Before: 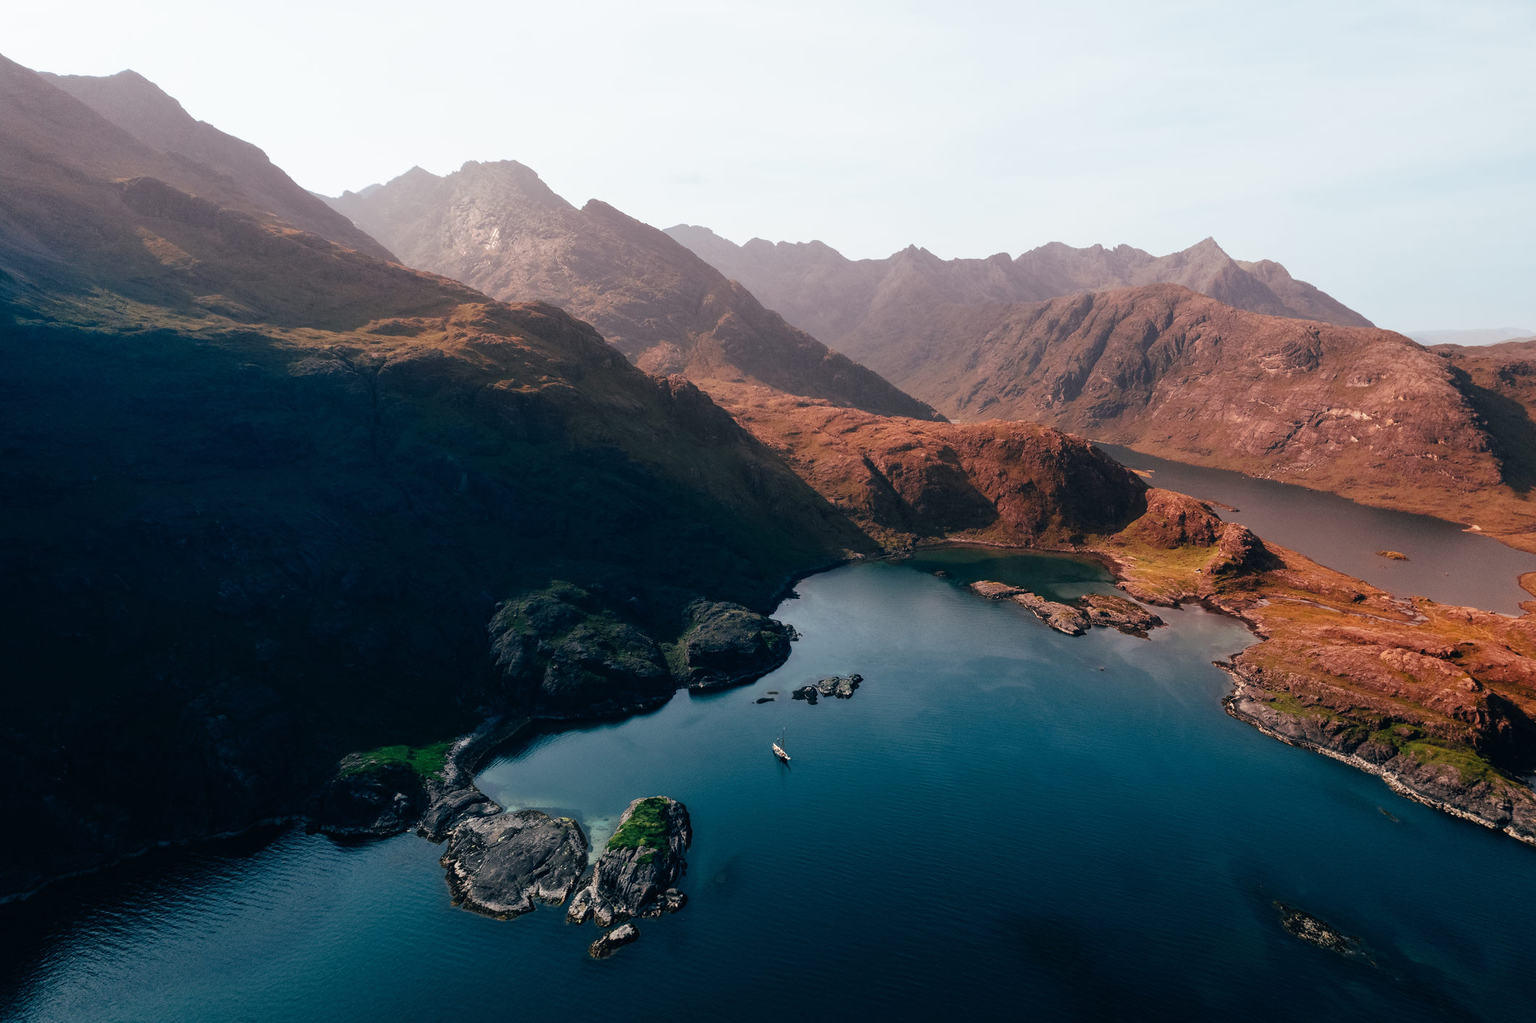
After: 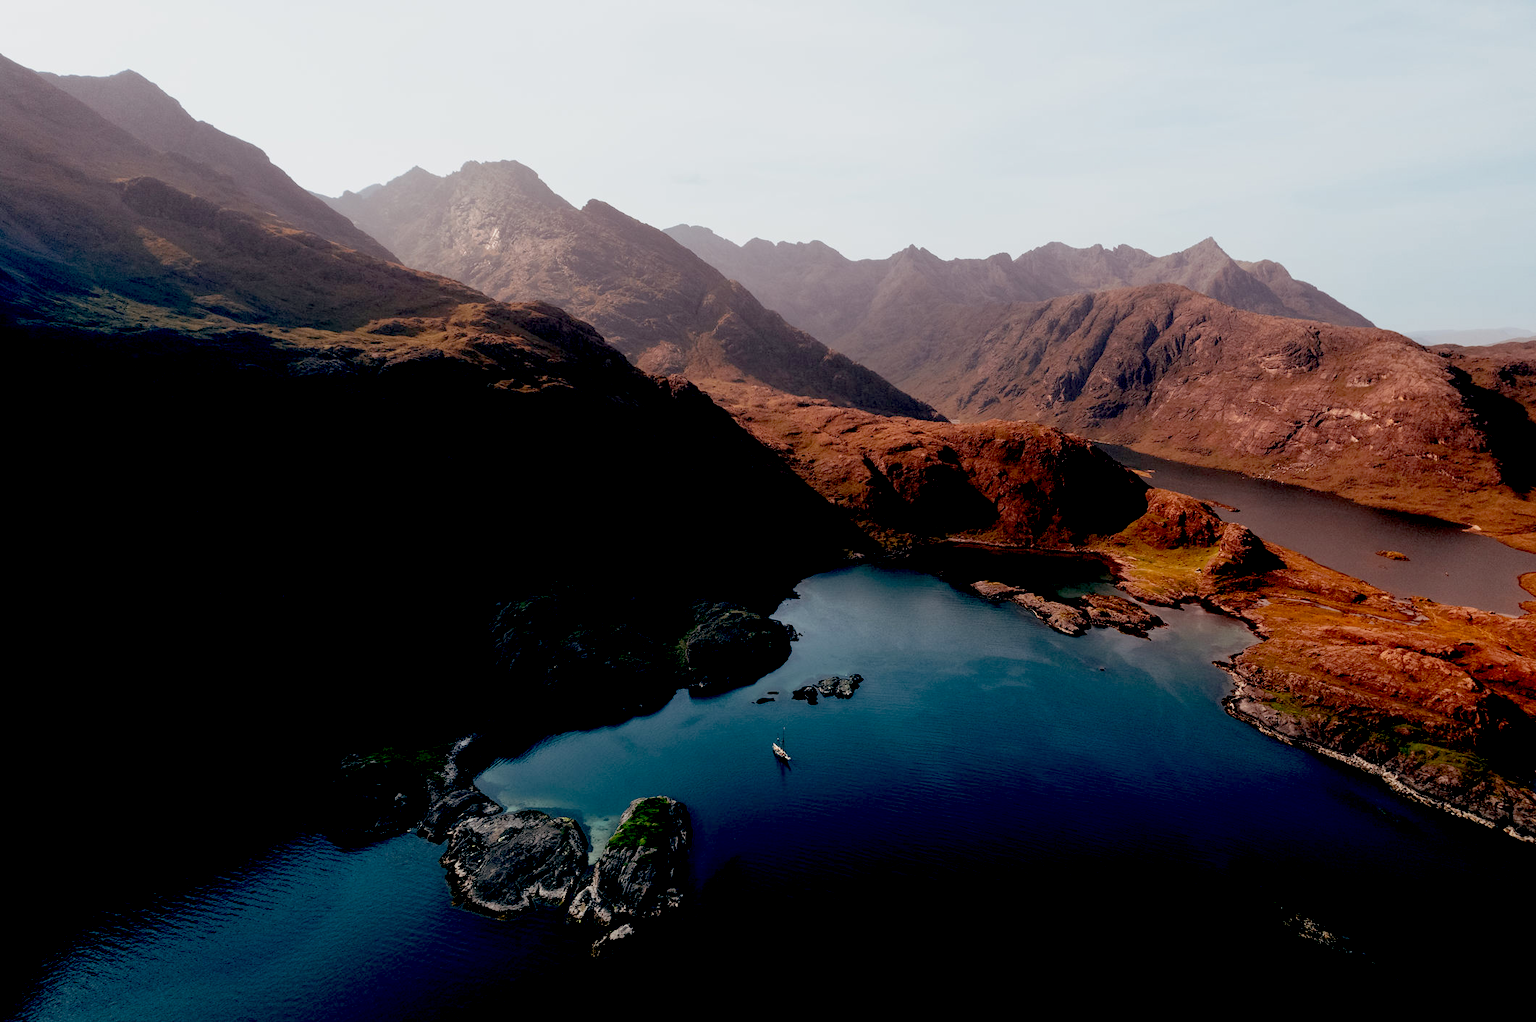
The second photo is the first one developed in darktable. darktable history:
exposure: black level correction 0.046, exposure -0.23 EV, compensate highlight preservation false
